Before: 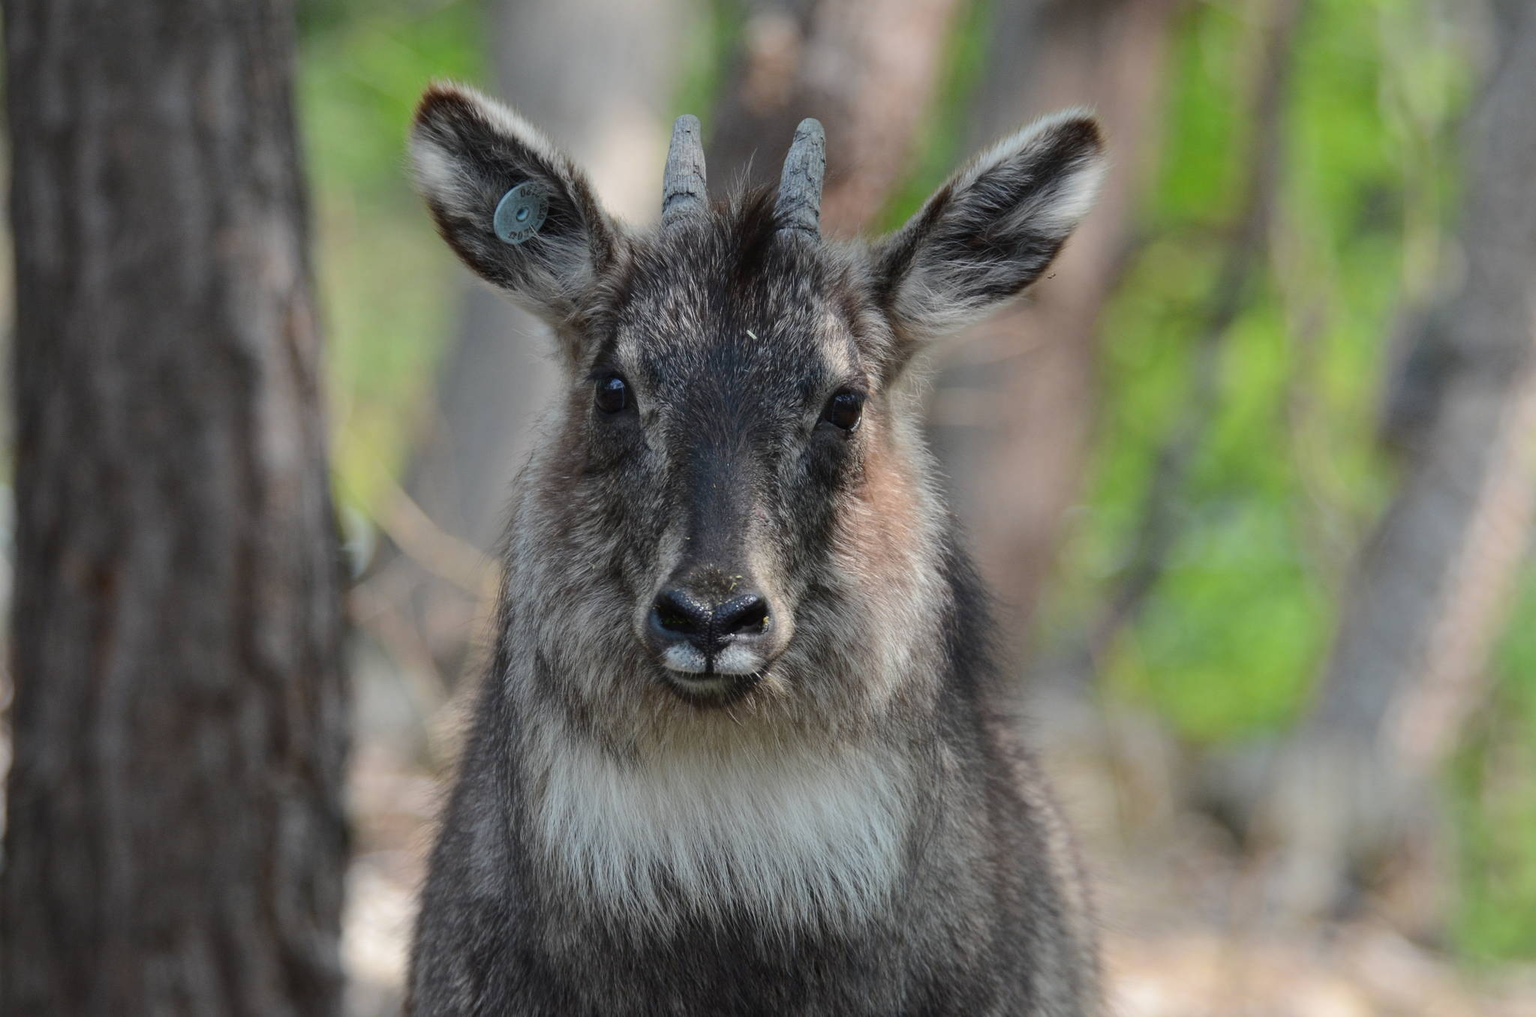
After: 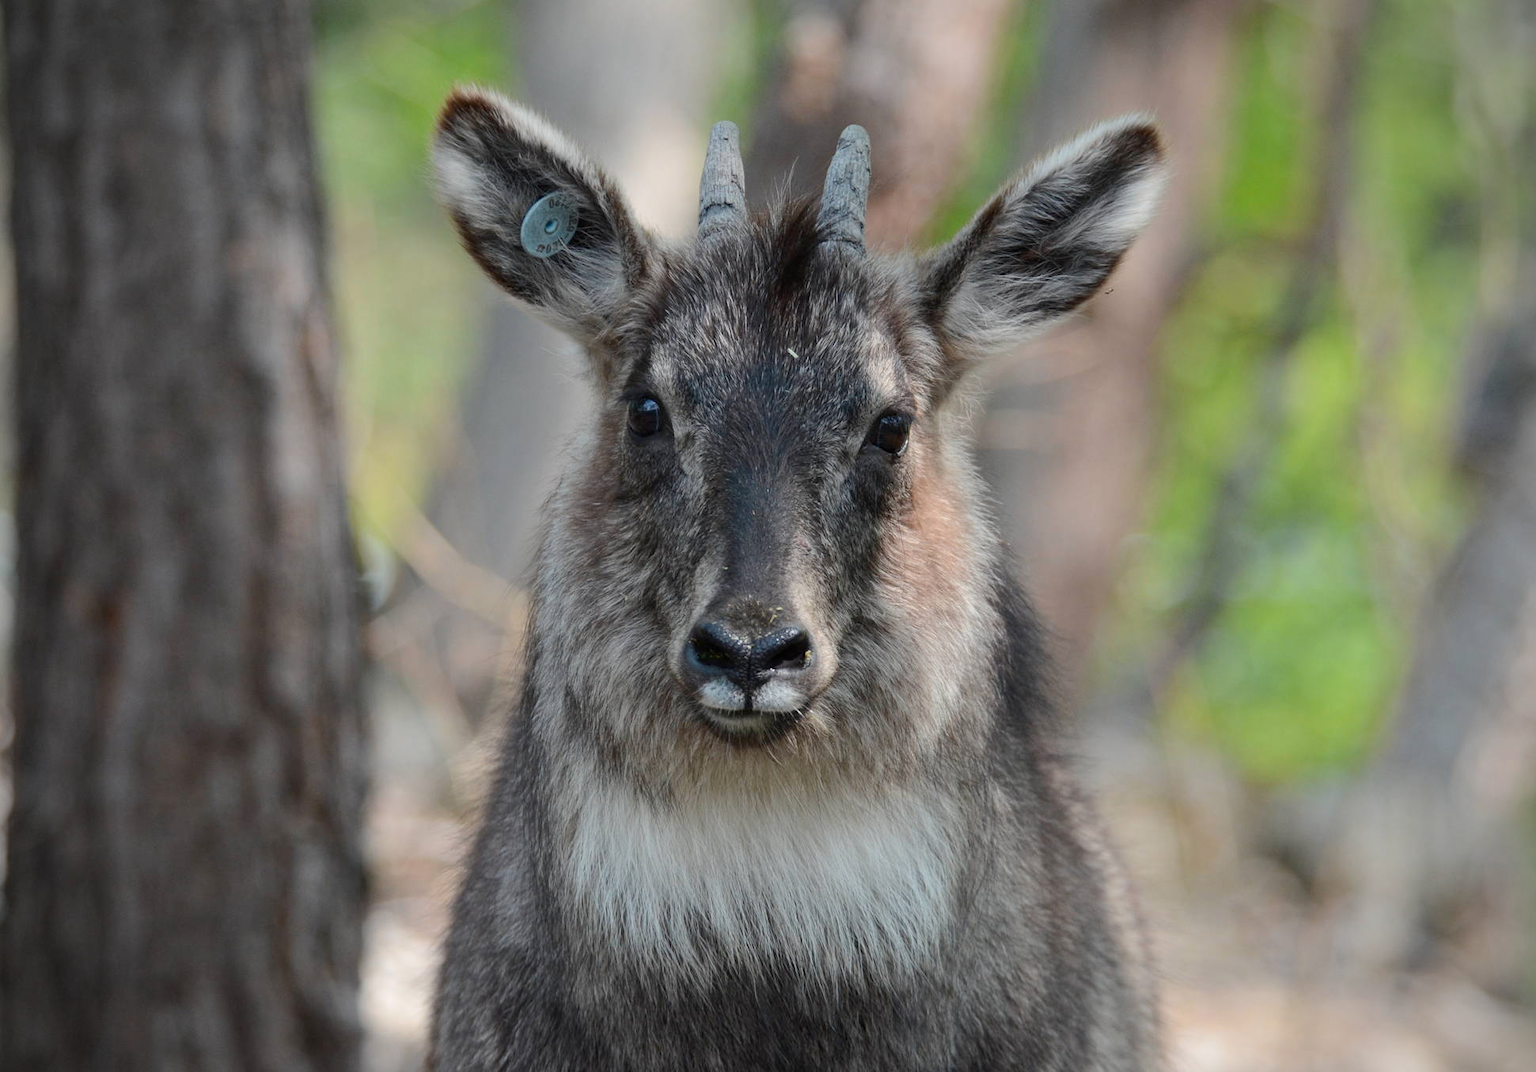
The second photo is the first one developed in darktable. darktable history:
crop and rotate: right 5.167%
vignetting: on, module defaults
